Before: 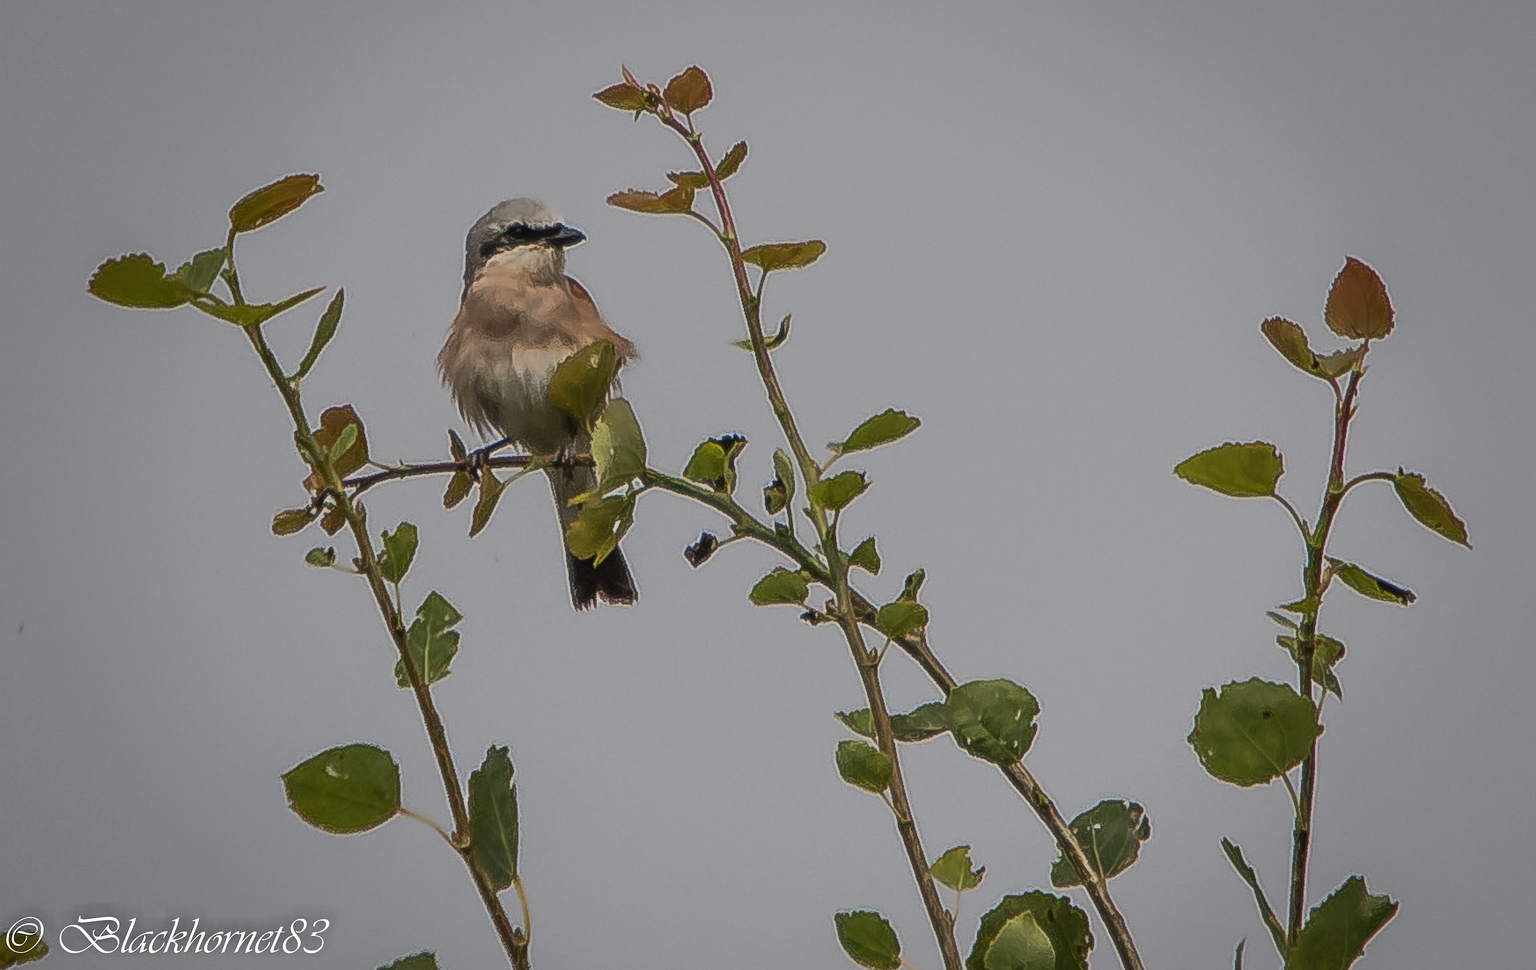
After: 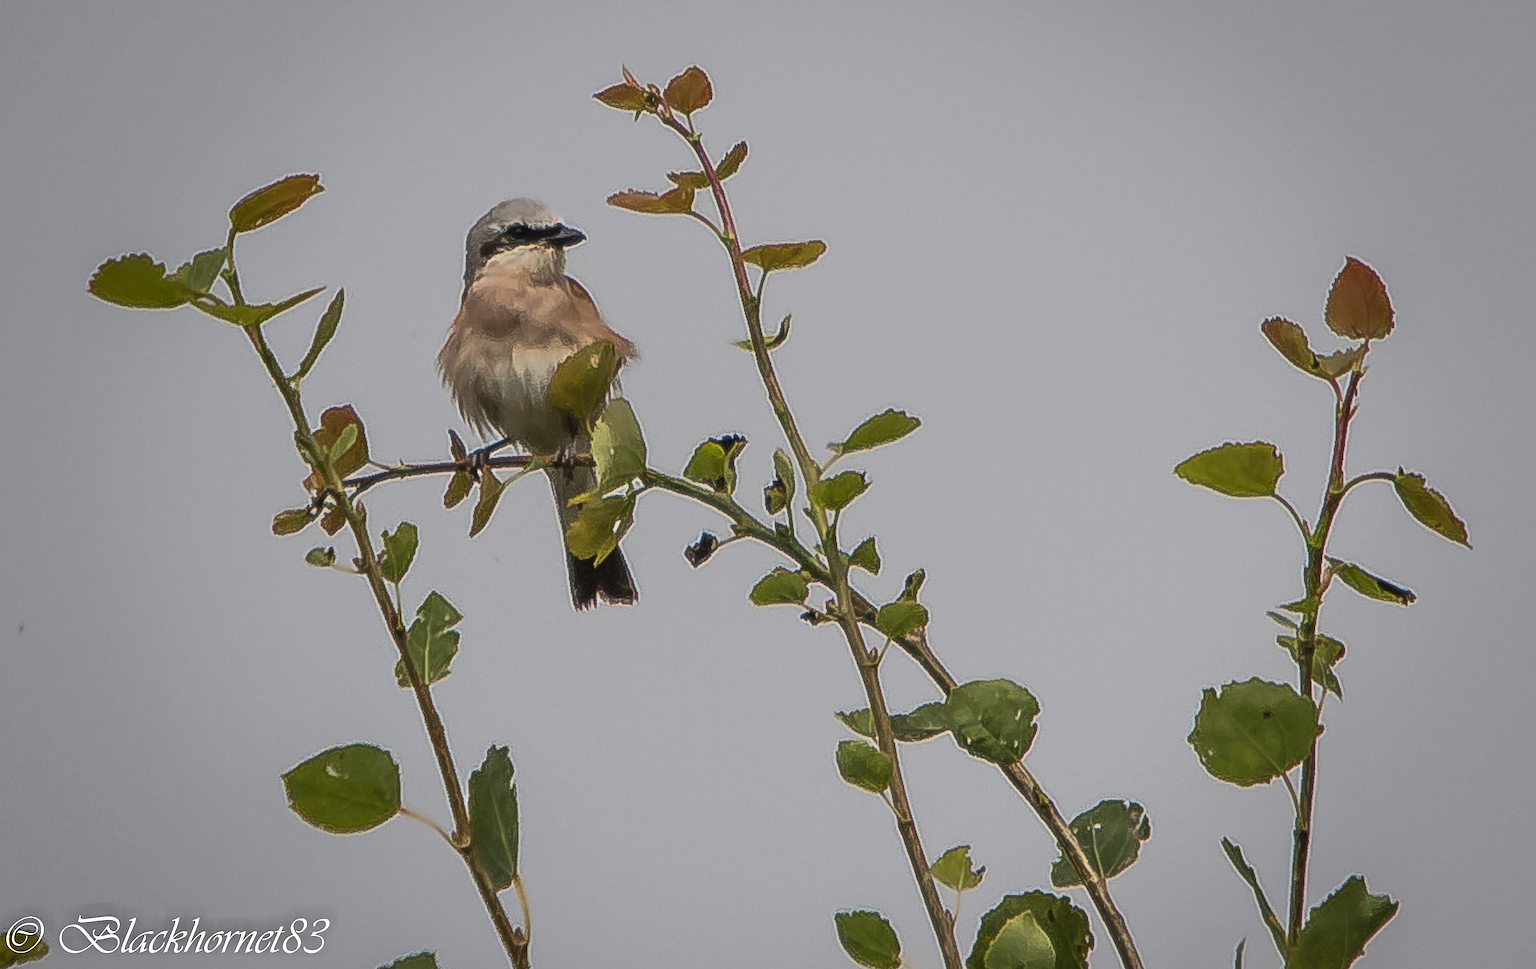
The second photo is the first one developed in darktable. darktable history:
exposure: exposure 0.294 EV, compensate highlight preservation false
